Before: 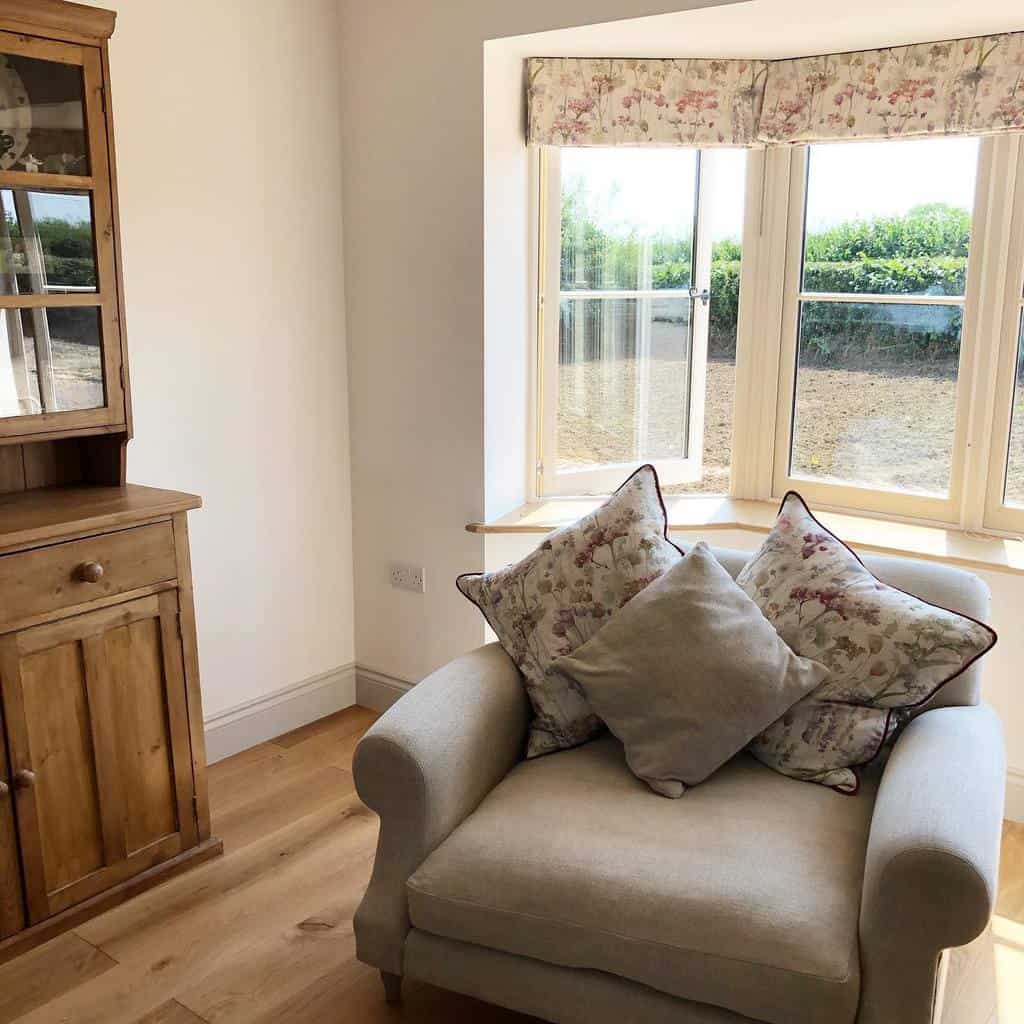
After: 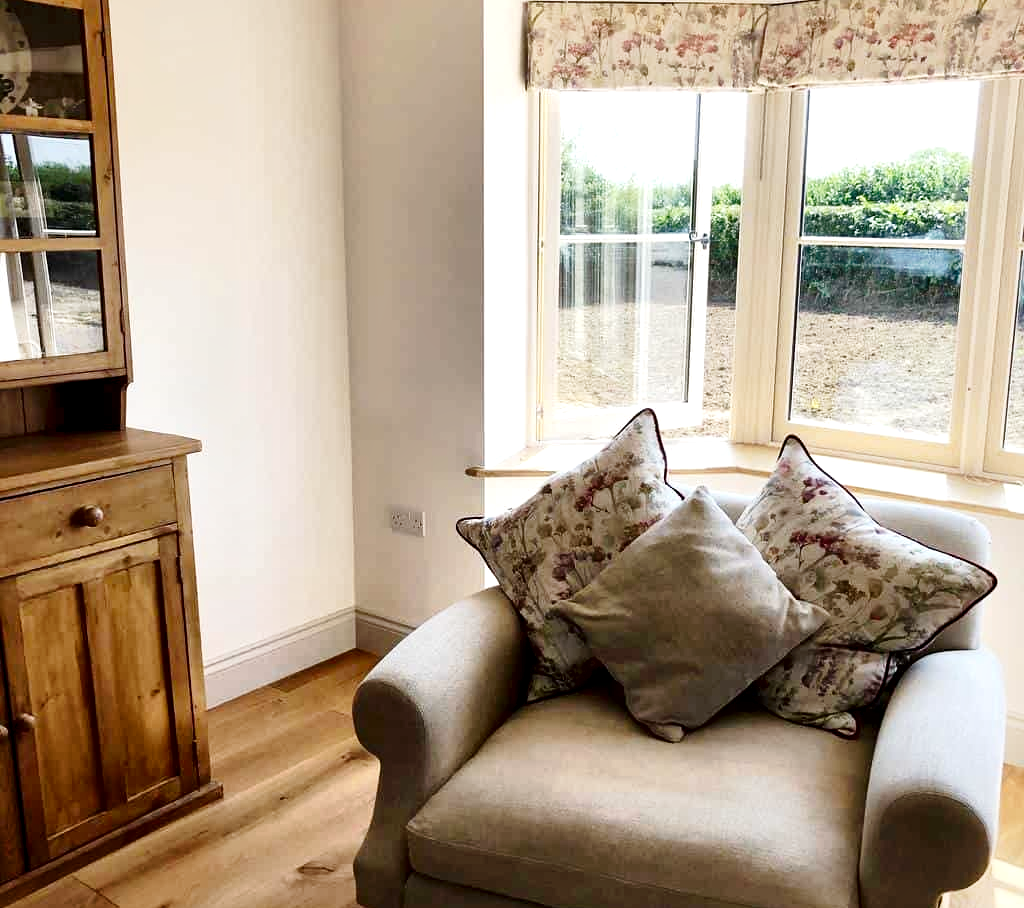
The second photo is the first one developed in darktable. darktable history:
exposure: black level correction 0.005, exposure 0.003 EV, compensate highlight preservation false
local contrast: mode bilateral grid, contrast 70, coarseness 75, detail 181%, midtone range 0.2
crop and rotate: top 5.538%, bottom 5.733%
tone curve: curves: ch0 [(0, 0) (0.003, 0.008) (0.011, 0.017) (0.025, 0.027) (0.044, 0.043) (0.069, 0.059) (0.1, 0.086) (0.136, 0.112) (0.177, 0.152) (0.224, 0.203) (0.277, 0.277) (0.335, 0.346) (0.399, 0.439) (0.468, 0.527) (0.543, 0.613) (0.623, 0.693) (0.709, 0.787) (0.801, 0.863) (0.898, 0.927) (1, 1)], preserve colors none
